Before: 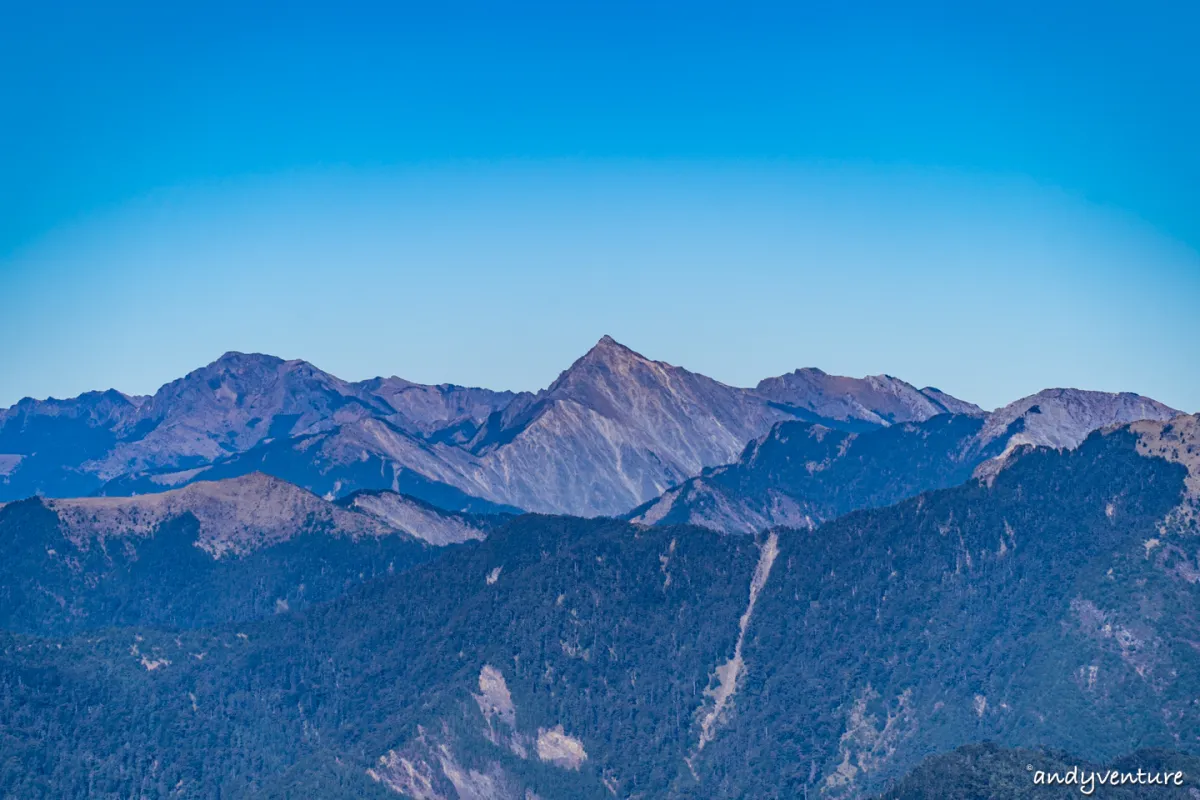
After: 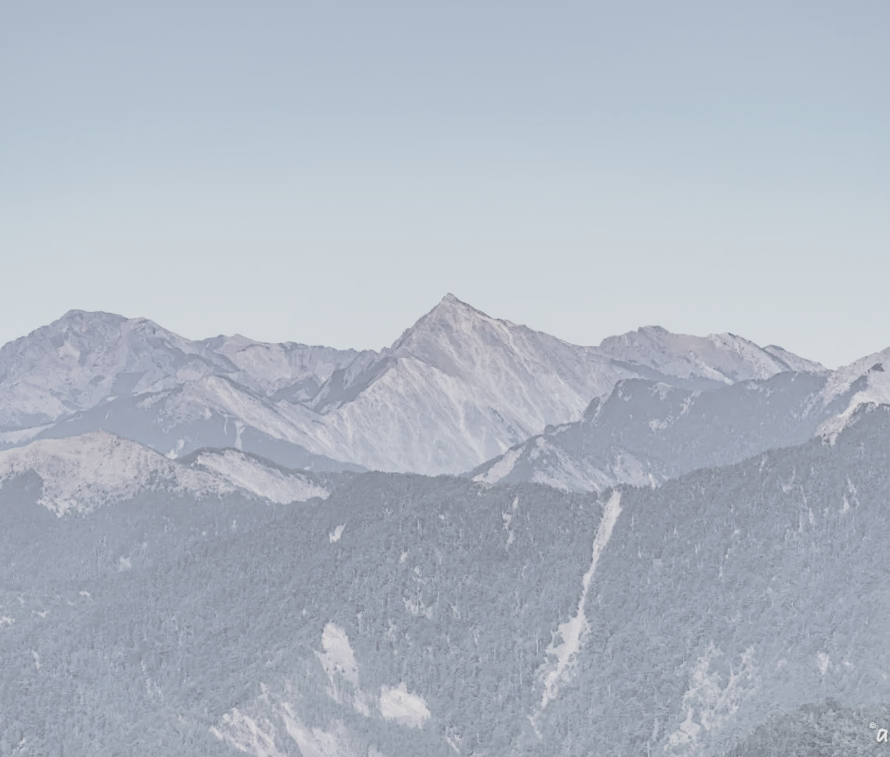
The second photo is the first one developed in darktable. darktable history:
filmic rgb: black relative exposure -6.98 EV, white relative exposure 5.63 EV, hardness 2.86
crop and rotate: left 13.15%, top 5.251%, right 12.609%
exposure: black level correction 0.016, exposure -0.009 EV, compensate highlight preservation false
local contrast: detail 130%
contrast brightness saturation: contrast -0.32, brightness 0.75, saturation -0.78
